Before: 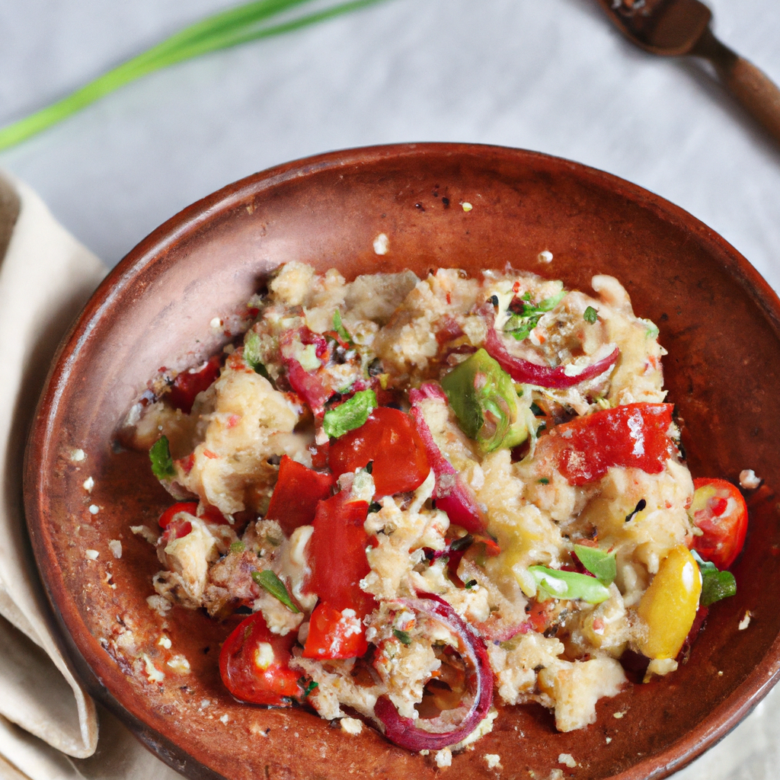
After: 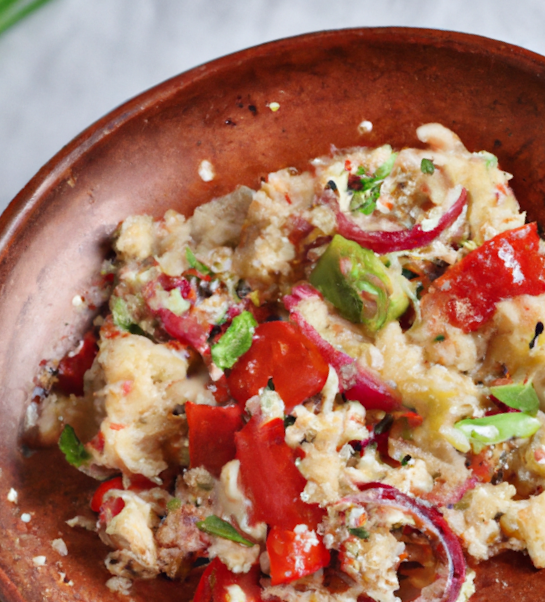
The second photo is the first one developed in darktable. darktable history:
shadows and highlights: low approximation 0.01, soften with gaussian
crop and rotate: angle 19.82°, left 6.777%, right 3.731%, bottom 1.139%
